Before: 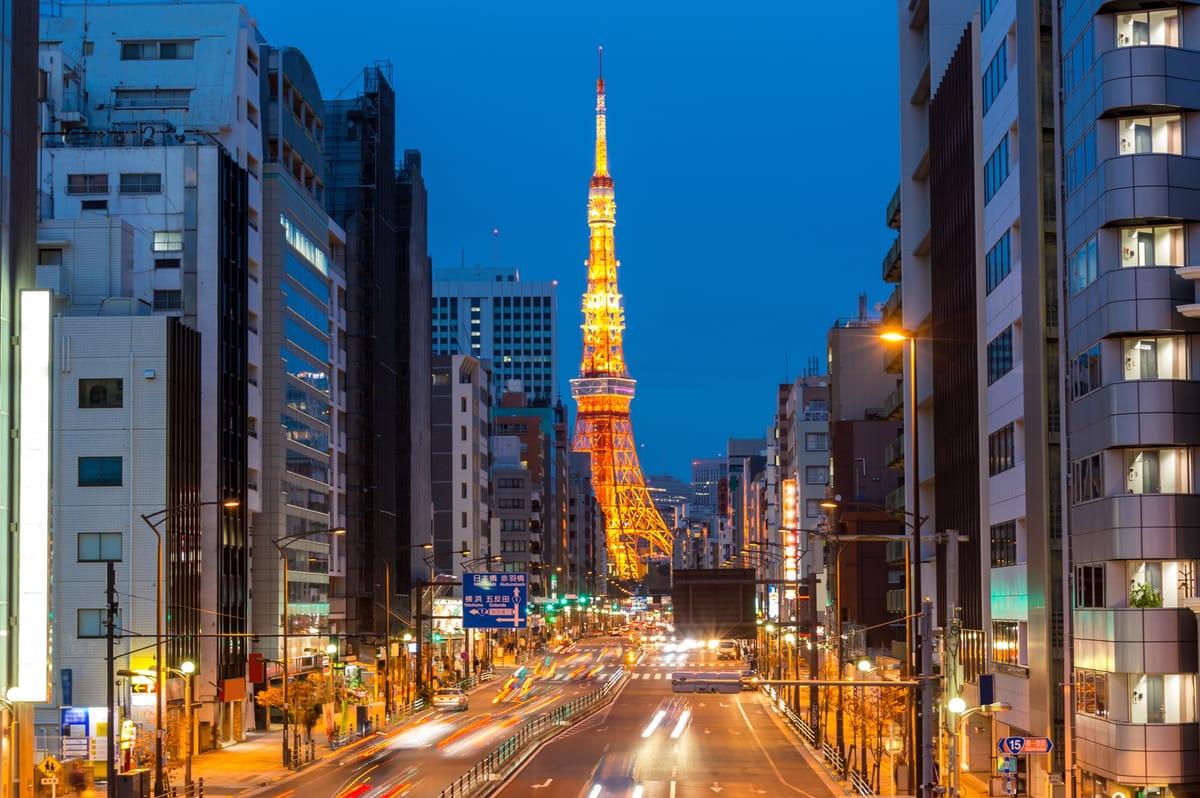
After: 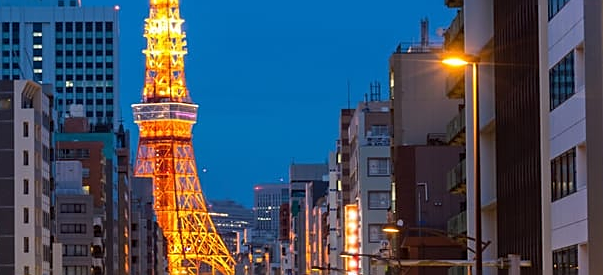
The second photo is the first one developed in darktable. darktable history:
sharpen: on, module defaults
crop: left 36.548%, top 34.498%, right 13.177%, bottom 30.933%
